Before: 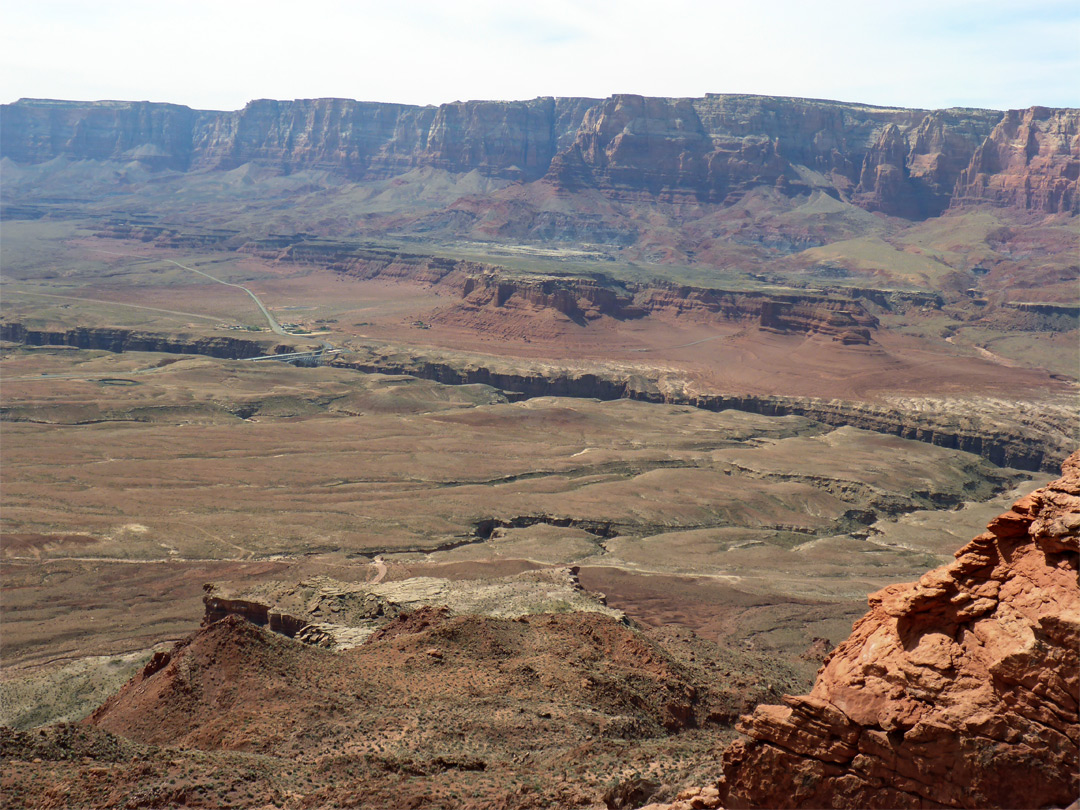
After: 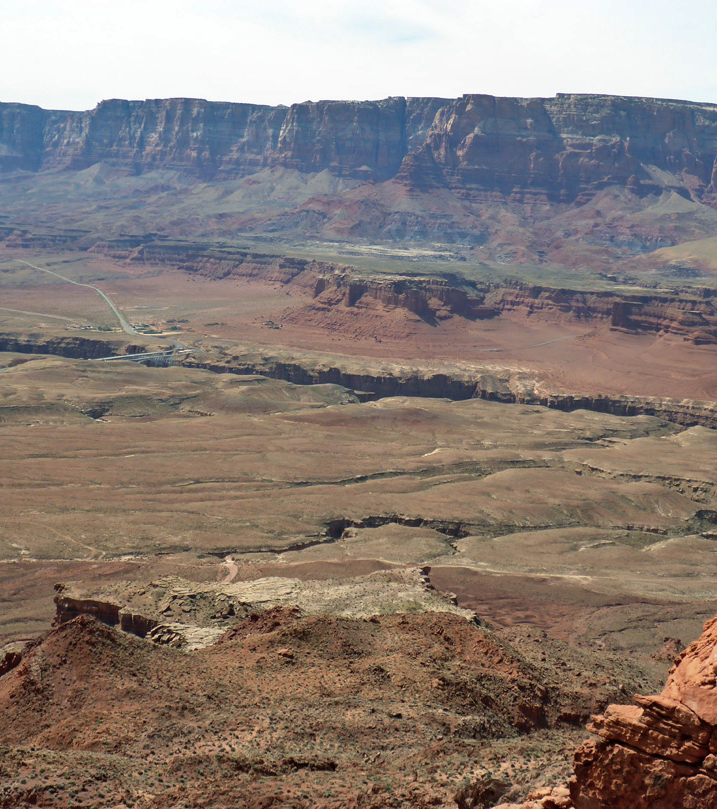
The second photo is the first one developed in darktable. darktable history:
crop and rotate: left 13.879%, right 19.686%
shadows and highlights: soften with gaussian
